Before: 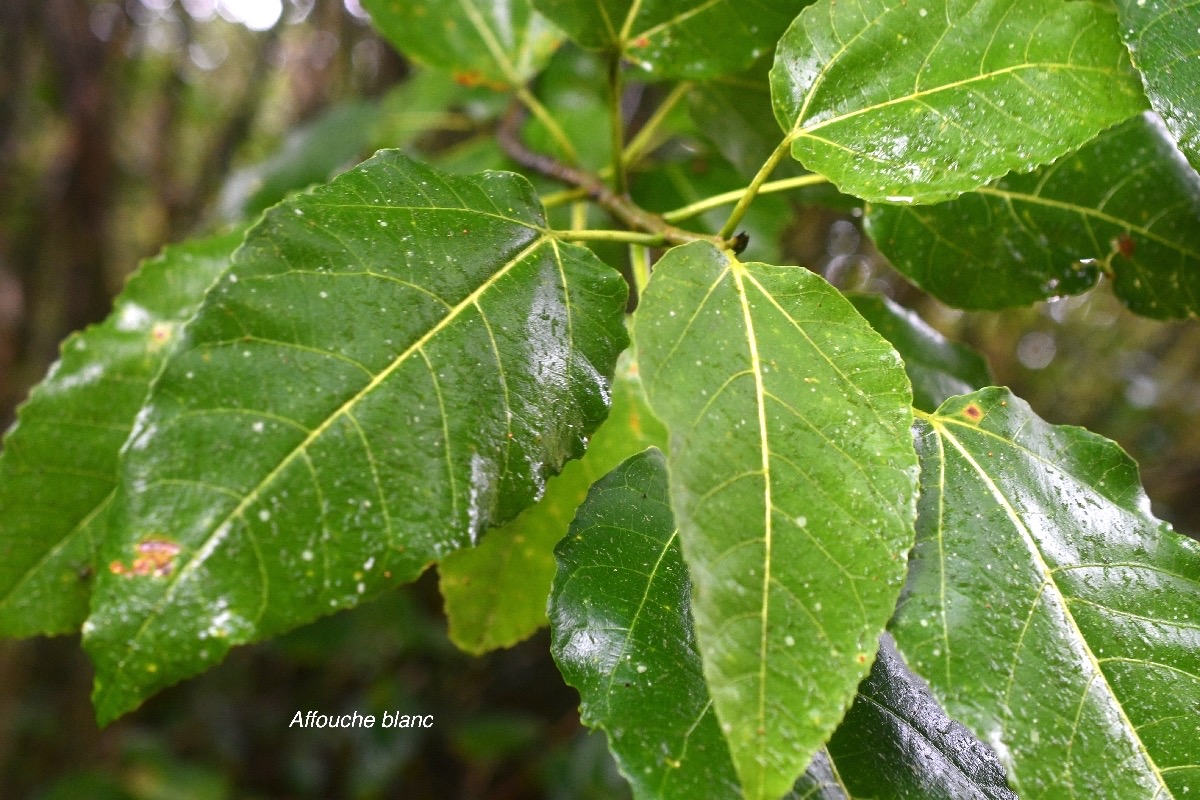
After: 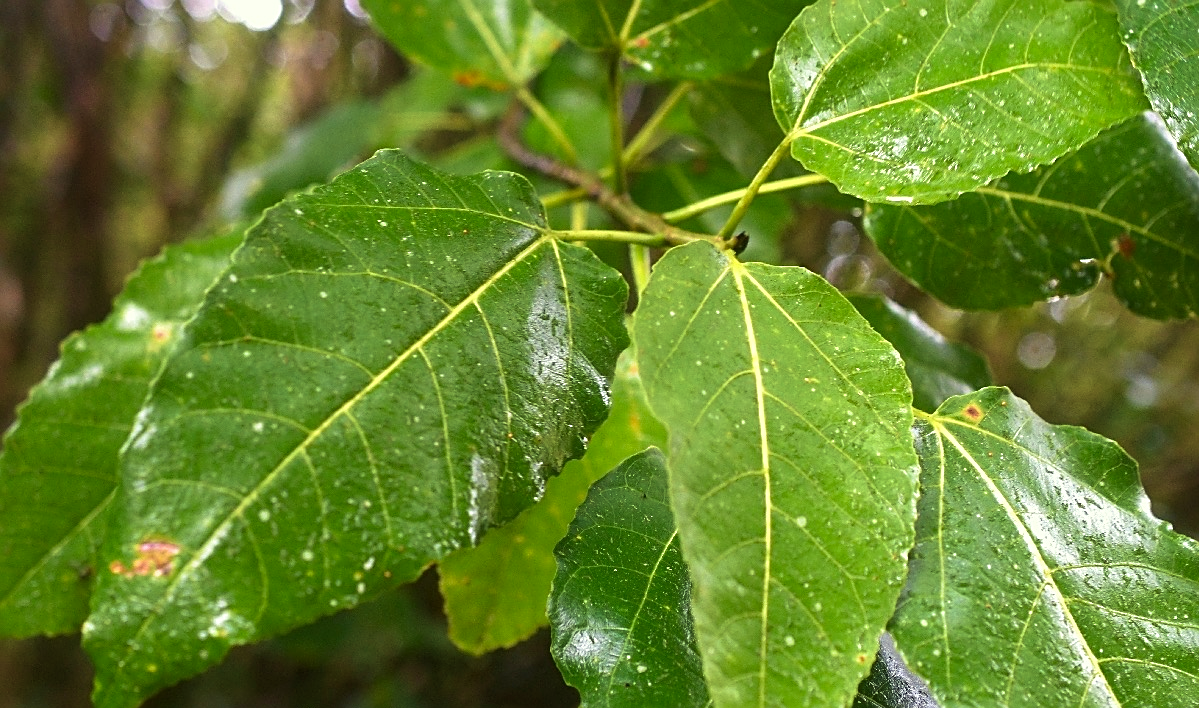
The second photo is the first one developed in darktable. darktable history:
crop and rotate: top 0%, bottom 11.404%
sharpen: on, module defaults
velvia: strength 44.96%
color correction: highlights a* -4.3, highlights b* 6.96
